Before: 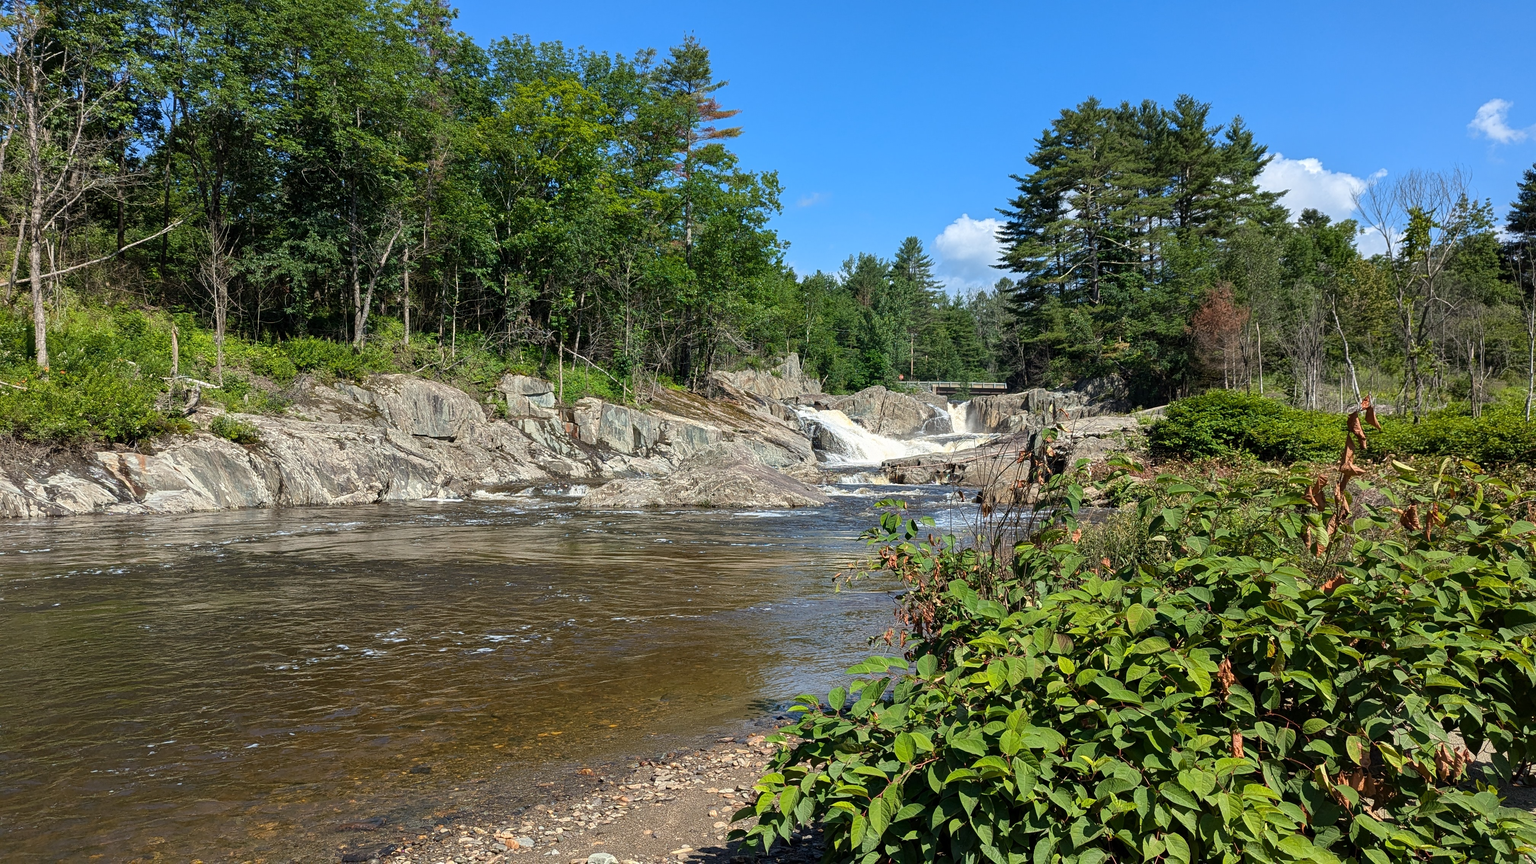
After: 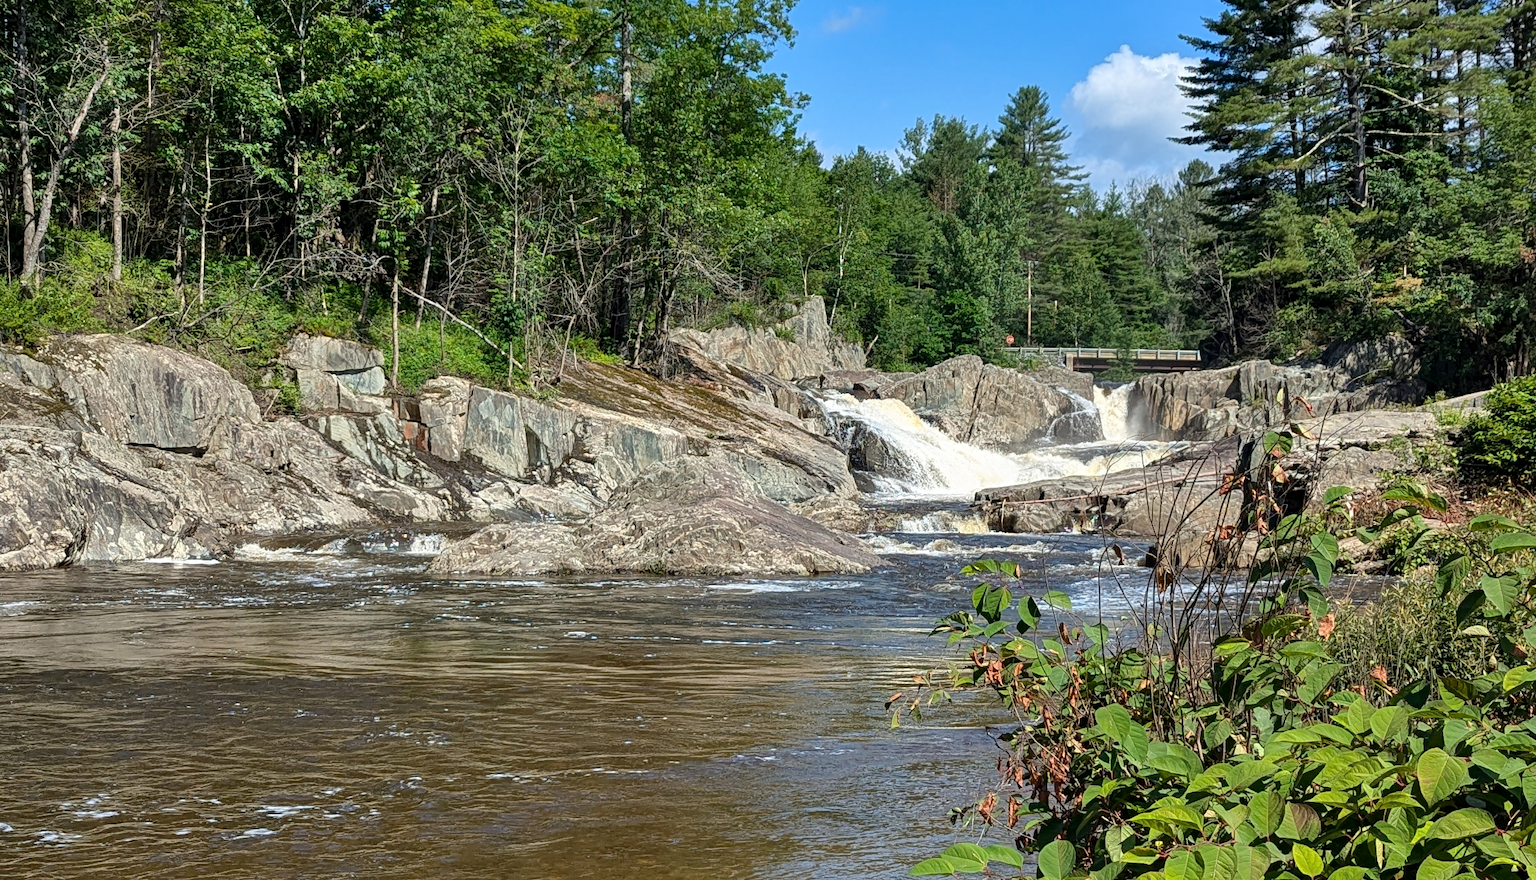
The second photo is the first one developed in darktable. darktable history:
crop and rotate: left 22.247%, top 21.899%, right 22.337%, bottom 21.578%
exposure: black level correction 0.001, compensate highlight preservation false
shadows and highlights: highlights color adjustment 89.16%, low approximation 0.01, soften with gaussian
